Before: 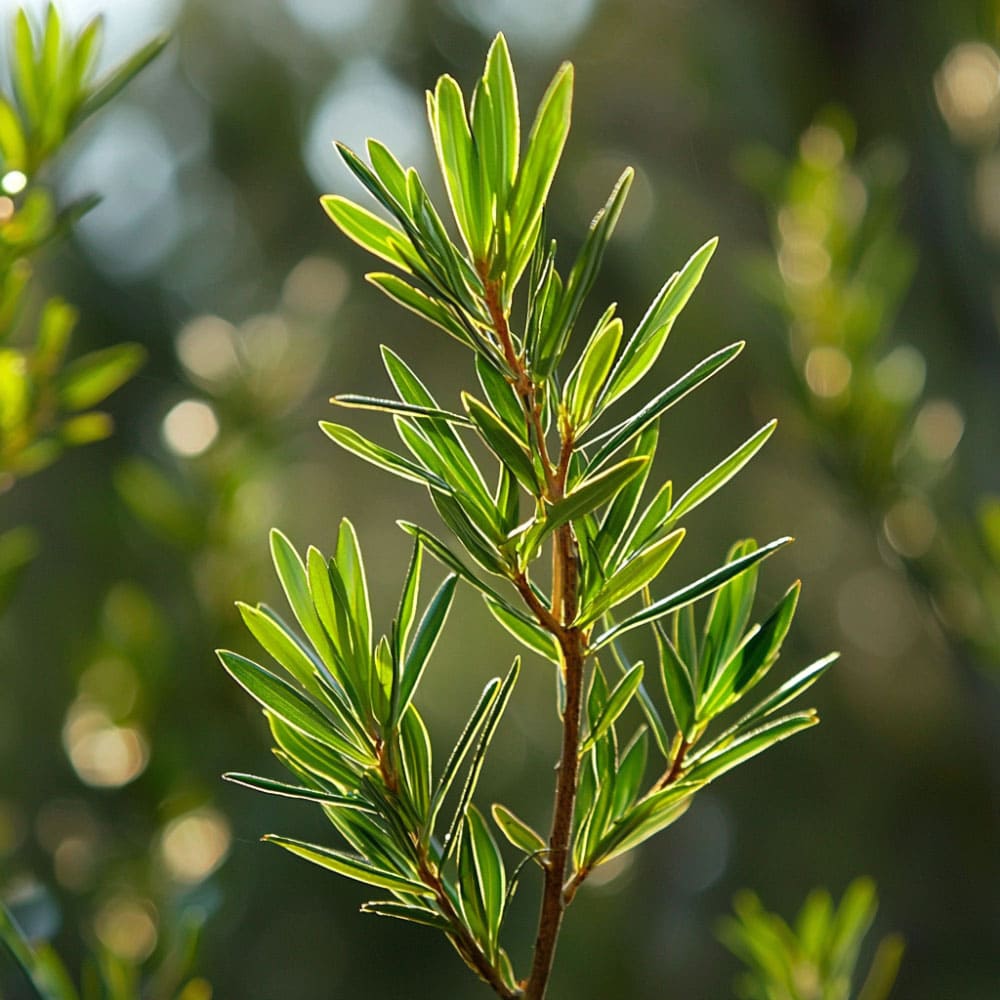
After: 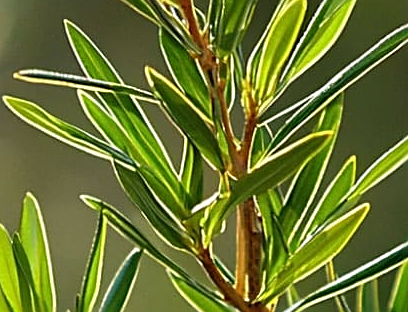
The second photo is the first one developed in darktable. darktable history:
crop: left 31.678%, top 32.527%, right 27.462%, bottom 36.23%
sharpen: on, module defaults
